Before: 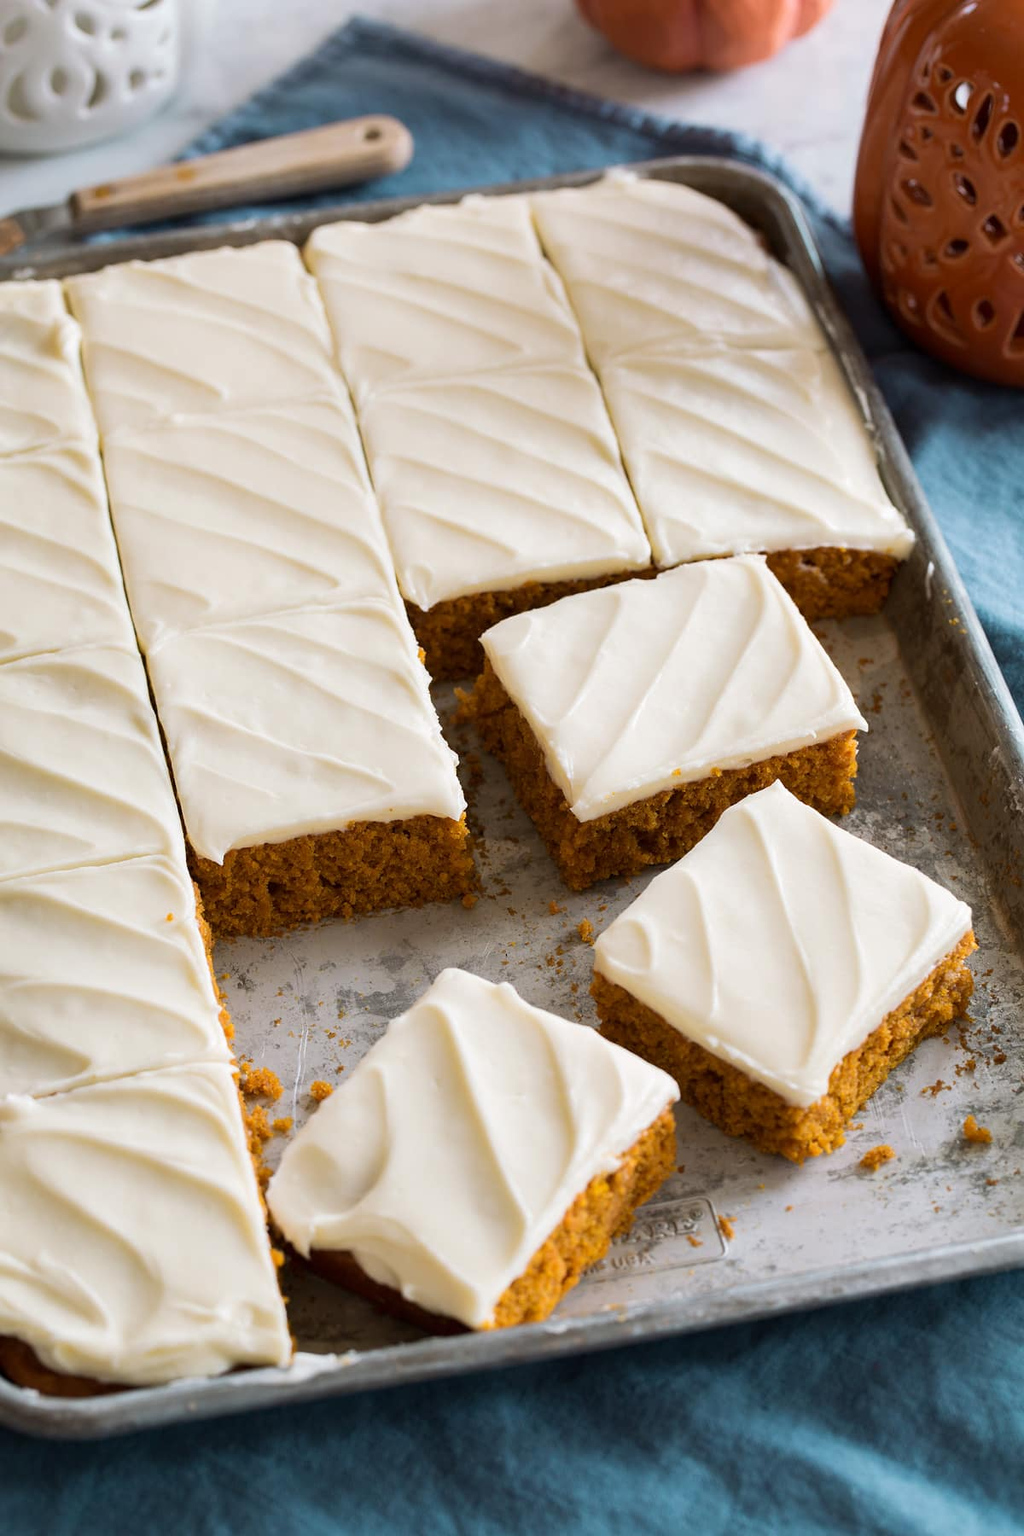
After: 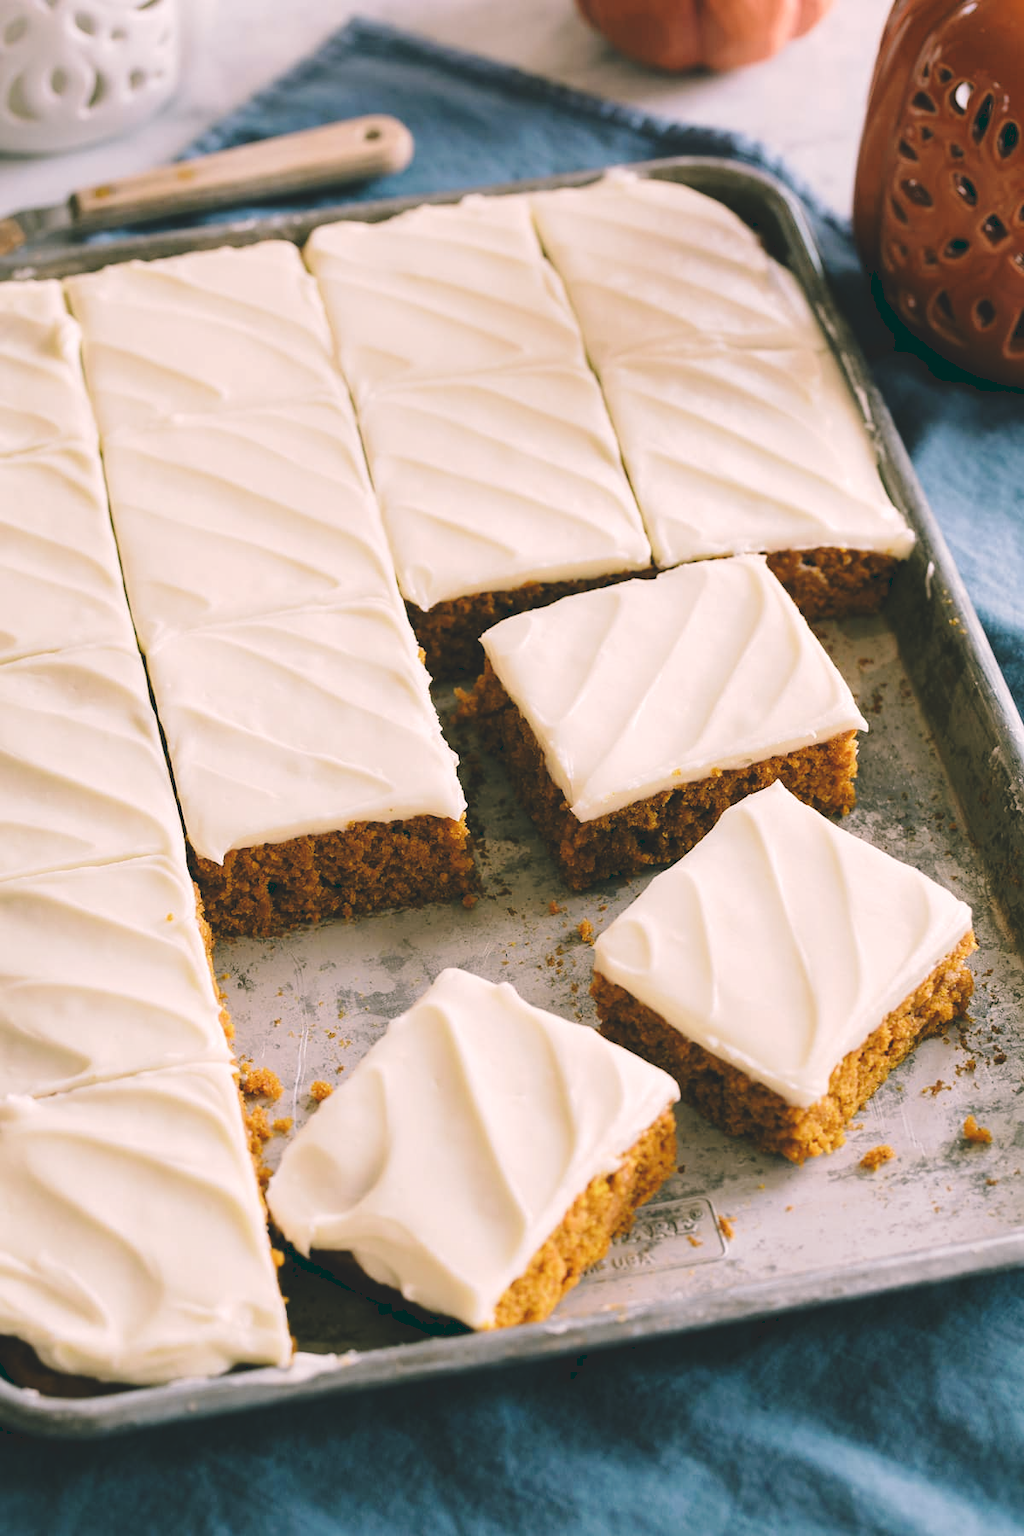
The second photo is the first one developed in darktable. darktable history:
tone curve: curves: ch0 [(0, 0) (0.003, 0.139) (0.011, 0.14) (0.025, 0.138) (0.044, 0.14) (0.069, 0.149) (0.1, 0.161) (0.136, 0.179) (0.177, 0.203) (0.224, 0.245) (0.277, 0.302) (0.335, 0.382) (0.399, 0.461) (0.468, 0.546) (0.543, 0.614) (0.623, 0.687) (0.709, 0.758) (0.801, 0.84) (0.898, 0.912) (1, 1)], preserve colors none
color look up table: target L [97.78, 89.68, 89.74, 89.75, 79.64, 72.03, 64.2, 57.28, 49.61, 53.16, 29.19, 4.598, 201.28, 96.29, 80.5, 78.09, 66.57, 66.45, 57.83, 54.17, 53.35, 43.64, 33.09, 31.42, 31.16, 23.11, 81.67, 68.78, 65.59, 63.25, 52.74, 65.46, 55.52, 54.21, 41.78, 48.26, 34.01, 34.09, 25.08, 19.76, 21.58, 1.786, 0.512, 91.6, 80.32, 64.16, 57.37, 55.07, 31.94], target a [-25.45, -20.16, -30.35, -26.28, -15.94, -4.404, -48.24, -23.47, -26.48, -2.807, -28.91, -14.47, 0, 7.999, 3.572, 17.75, 41.18, 8.556, 28.35, 55.16, 64.57, 26.08, 38.74, 32.82, 1.097, -3, 32.1, 20.25, 30.94, 64.99, 21.23, 54.92, 71, 44.23, 15.35, 58.74, 24.57, 41.59, 24.53, -1.465, 25.92, 15.14, 0.811, -20.37, -17.83, -1.673, -9.092, -23.69, -17.98], target b [47.37, 19.49, 35.54, 15.4, 4.422, 62.34, 38.49, 14.94, 30.71, 43.57, 17.98, 7.027, -0.001, 17.75, 48.08, 65.85, 23.88, 24.29, 50.93, 58.44, 41.95, 29.73, 39.73, 19.93, 4.377, 26.32, -12.53, -6.146, -41.8, -19.14, -27.31, -39.65, 10.84, -7.429, -60.93, -23.17, -7.338, -53.47, -56.76, -27.42, -33.67, -36.17, -9.965, -4.248, -21.45, -12.53, -46.31, -19.01, -4.16], num patches 49
